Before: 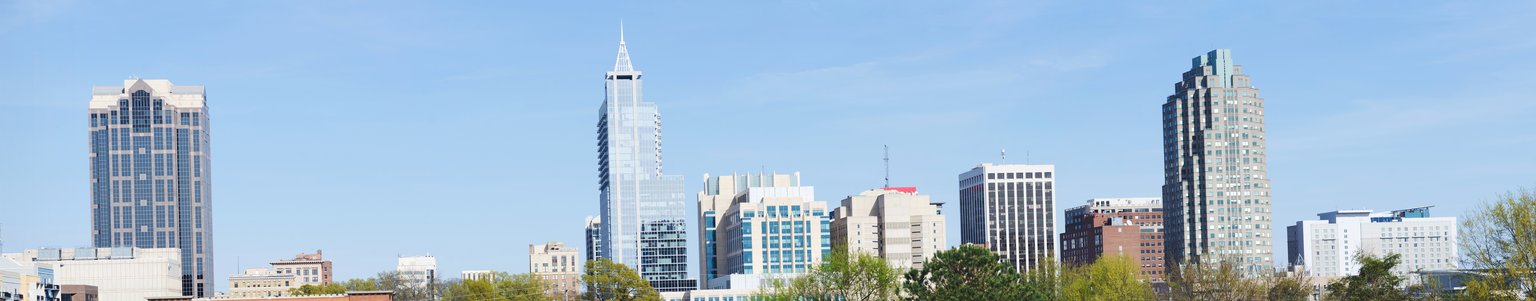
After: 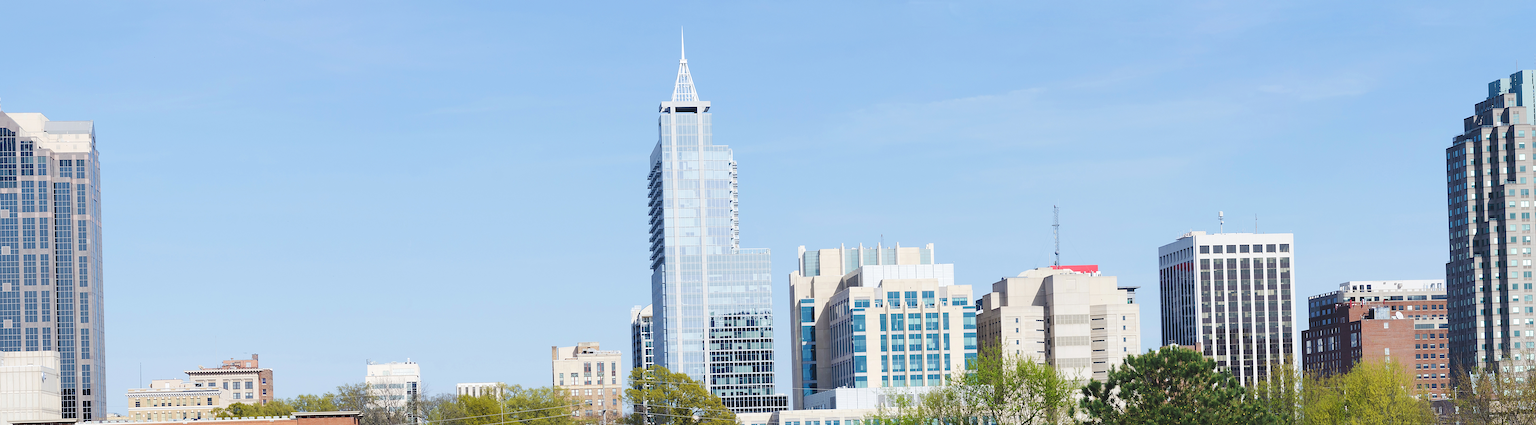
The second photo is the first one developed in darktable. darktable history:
sharpen: on, module defaults
crop and rotate: left 9.061%, right 20.142%
